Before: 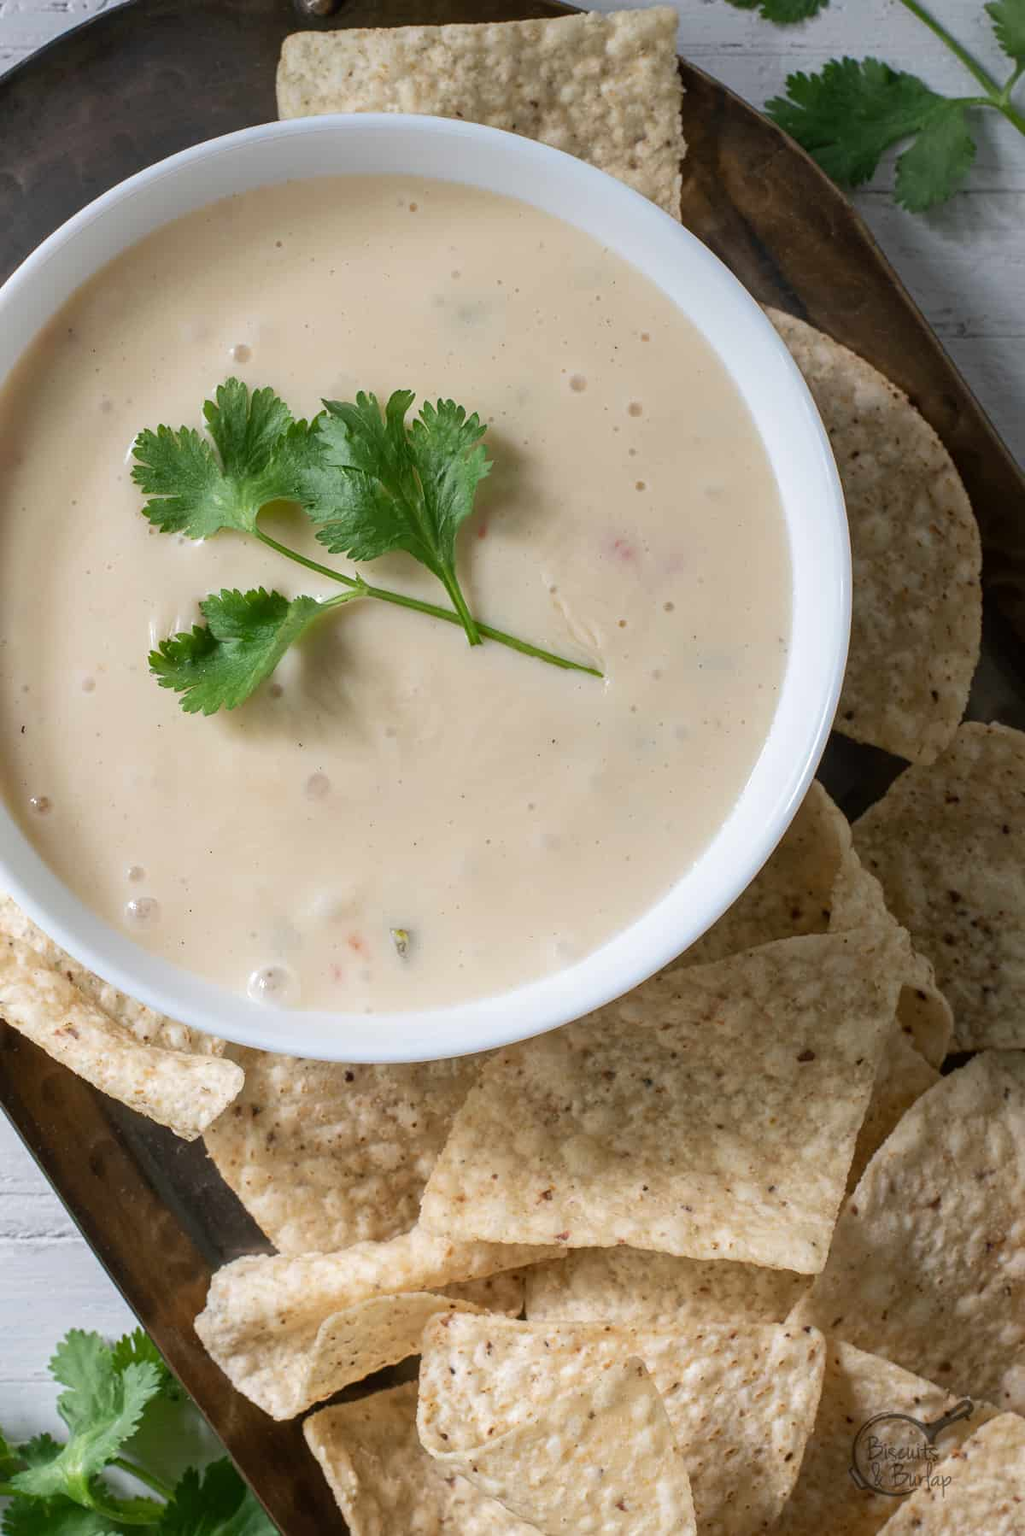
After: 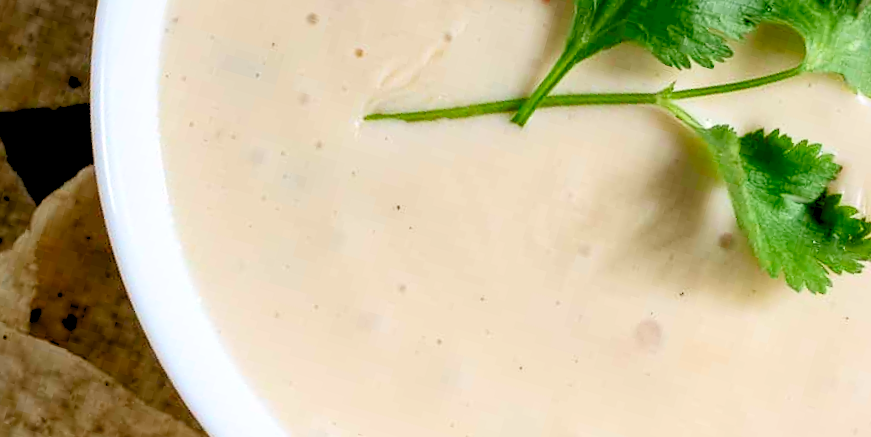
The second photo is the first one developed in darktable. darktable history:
levels: levels [0.072, 0.414, 0.976]
crop and rotate: angle 16.12°, top 30.835%, bottom 35.653%
contrast brightness saturation: contrast 0.2, brightness -0.11, saturation 0.1
